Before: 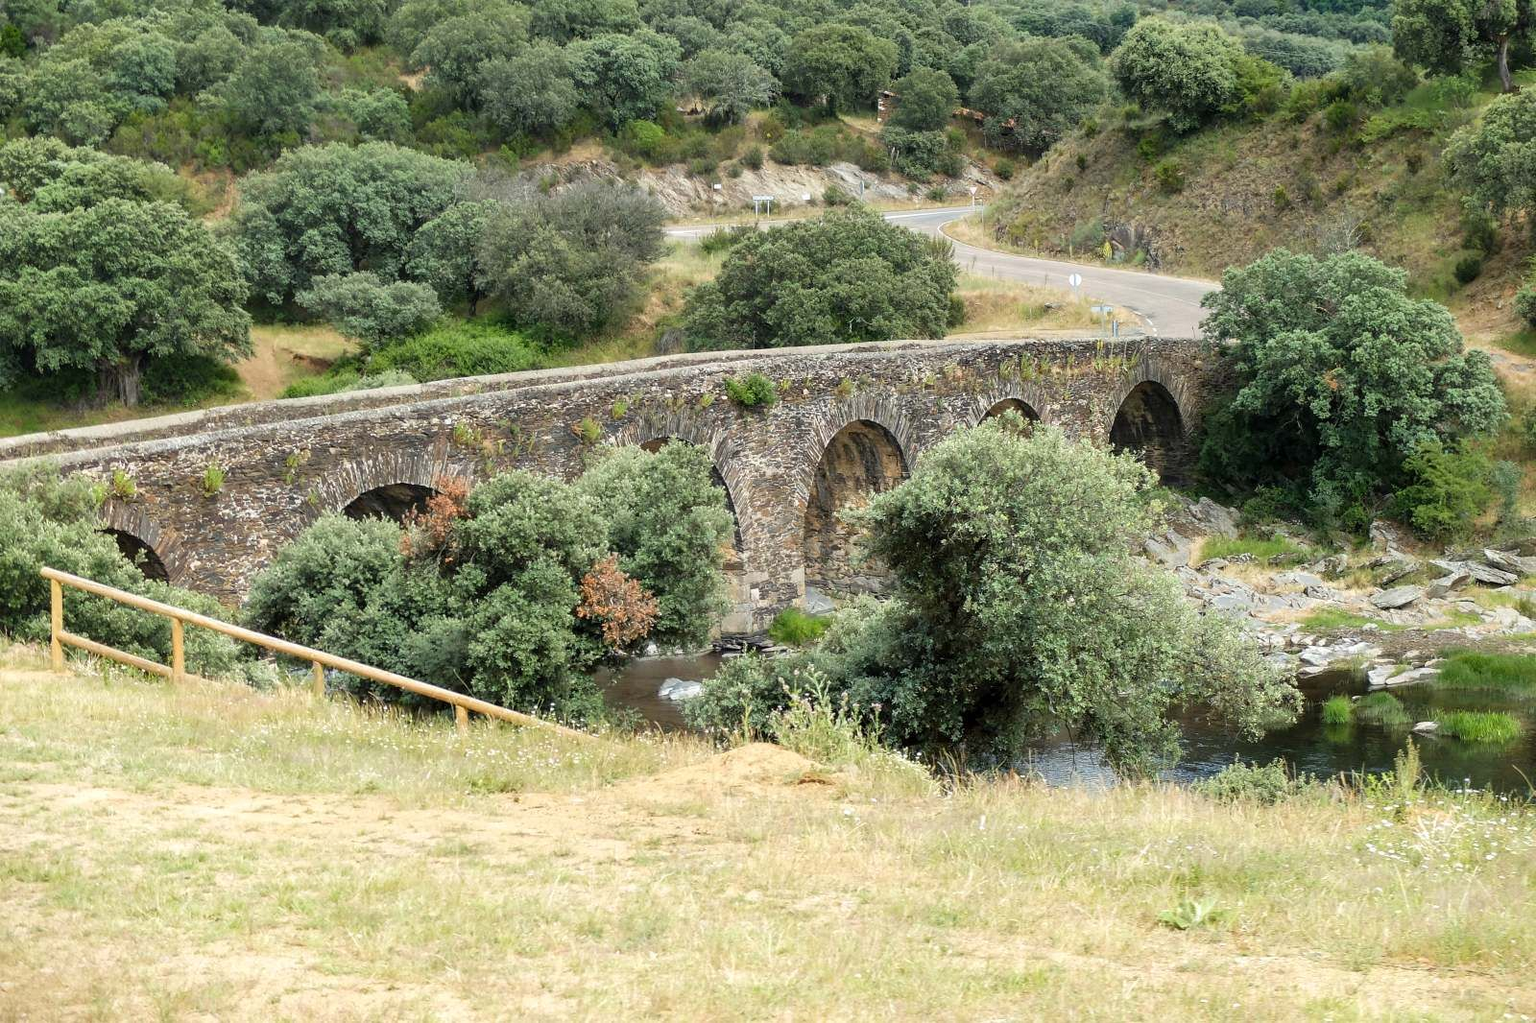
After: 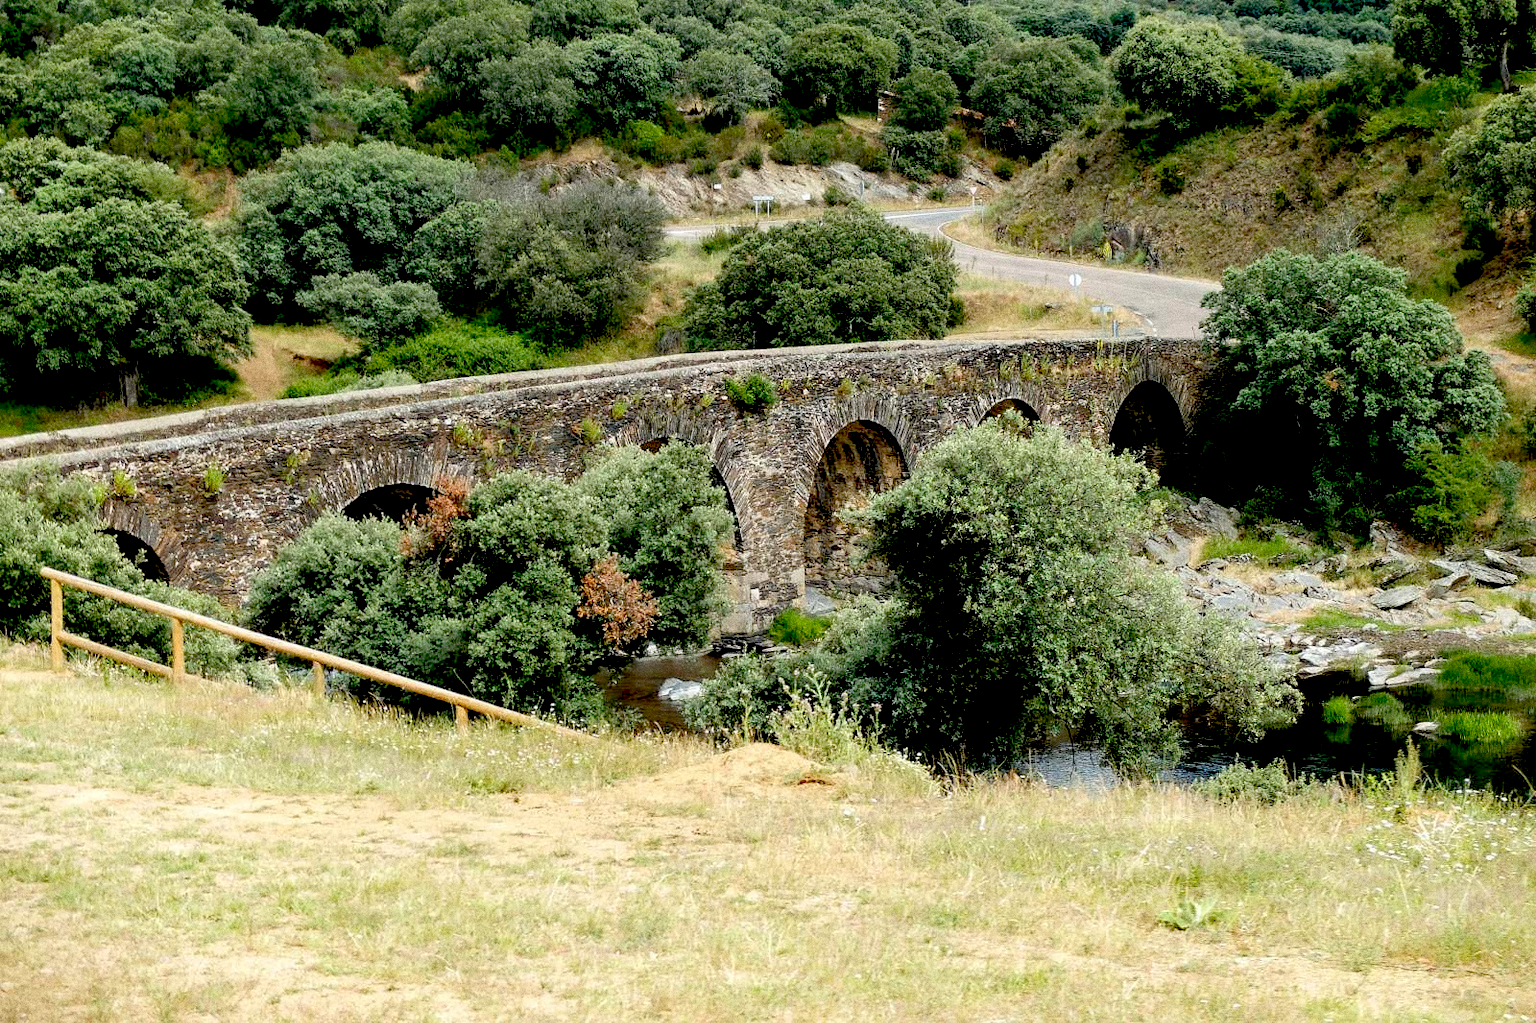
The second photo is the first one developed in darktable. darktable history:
exposure: black level correction 0.056, compensate highlight preservation false
grain: coarseness 0.09 ISO, strength 40%
